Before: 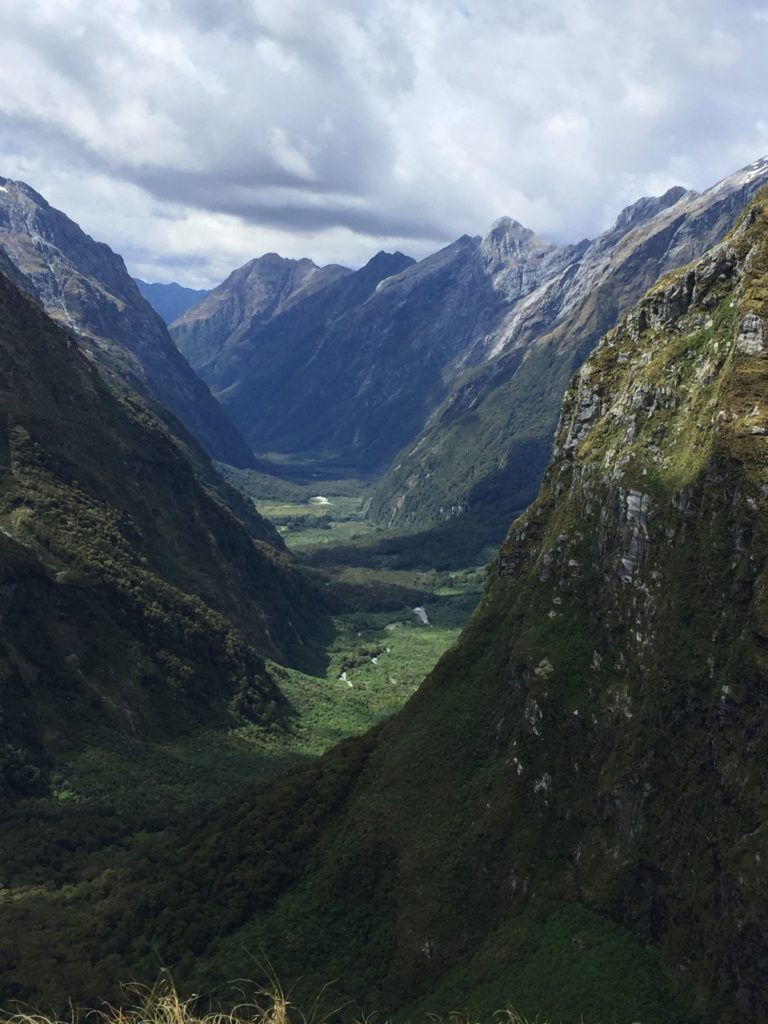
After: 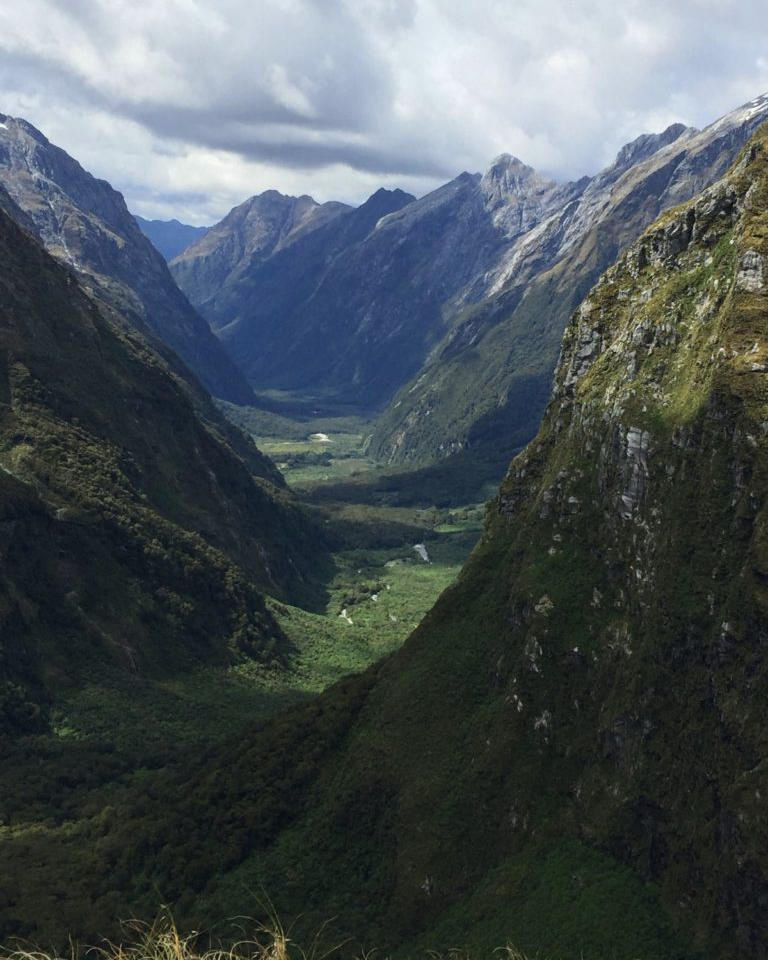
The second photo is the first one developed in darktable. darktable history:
color correction: highlights b* 3
crop and rotate: top 6.25%
